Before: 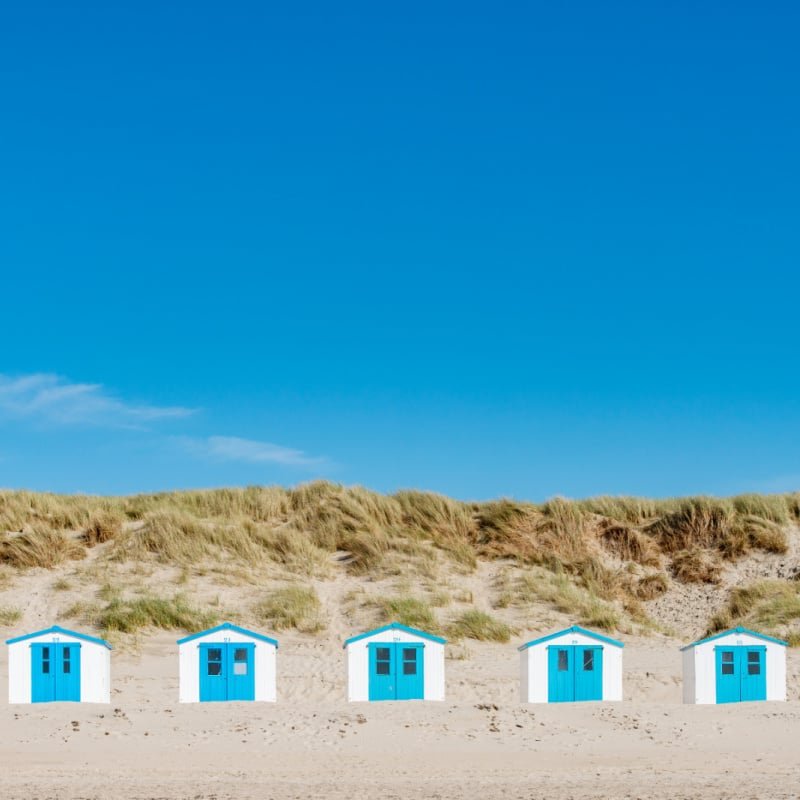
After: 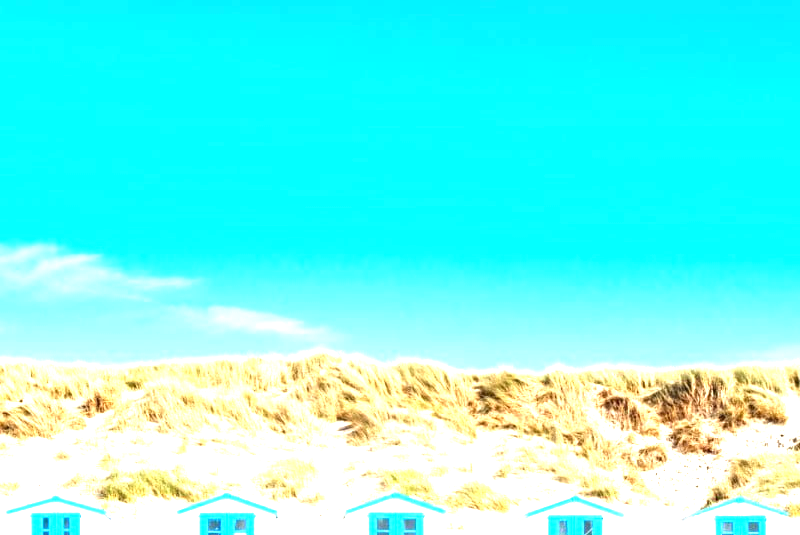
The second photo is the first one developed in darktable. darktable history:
exposure: black level correction 0, exposure 2.109 EV, compensate exposure bias true, compensate highlight preservation false
crop: top 16.334%, bottom 16.758%
